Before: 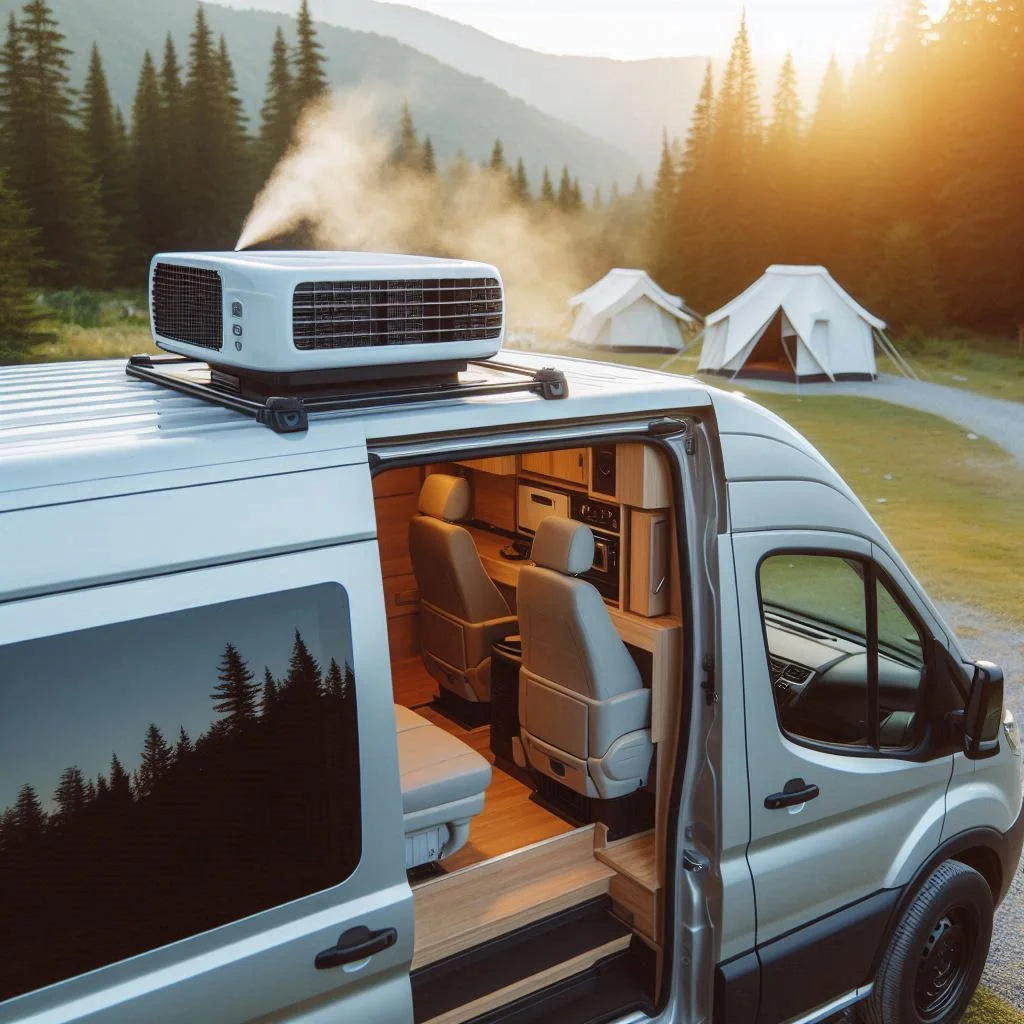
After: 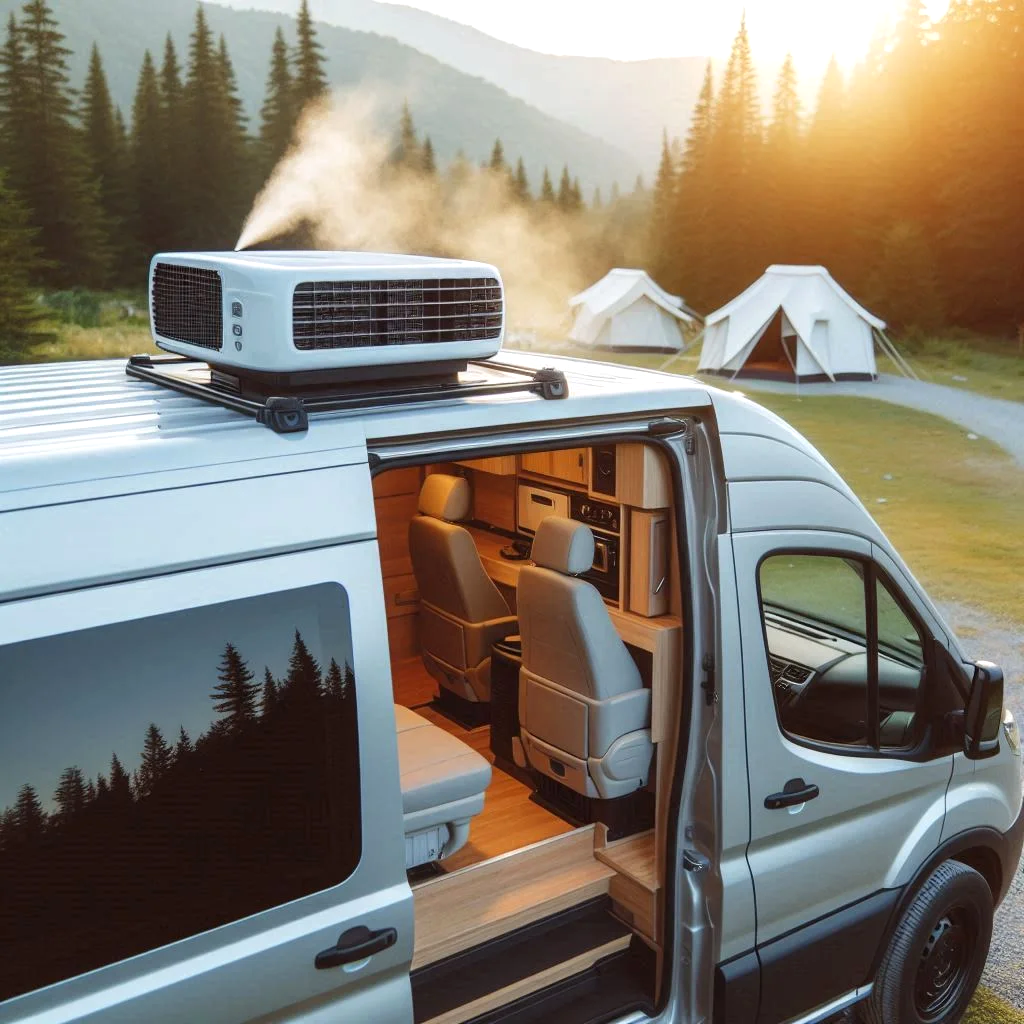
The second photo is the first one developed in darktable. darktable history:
exposure: exposure 0.197 EV, compensate exposure bias true, compensate highlight preservation false
